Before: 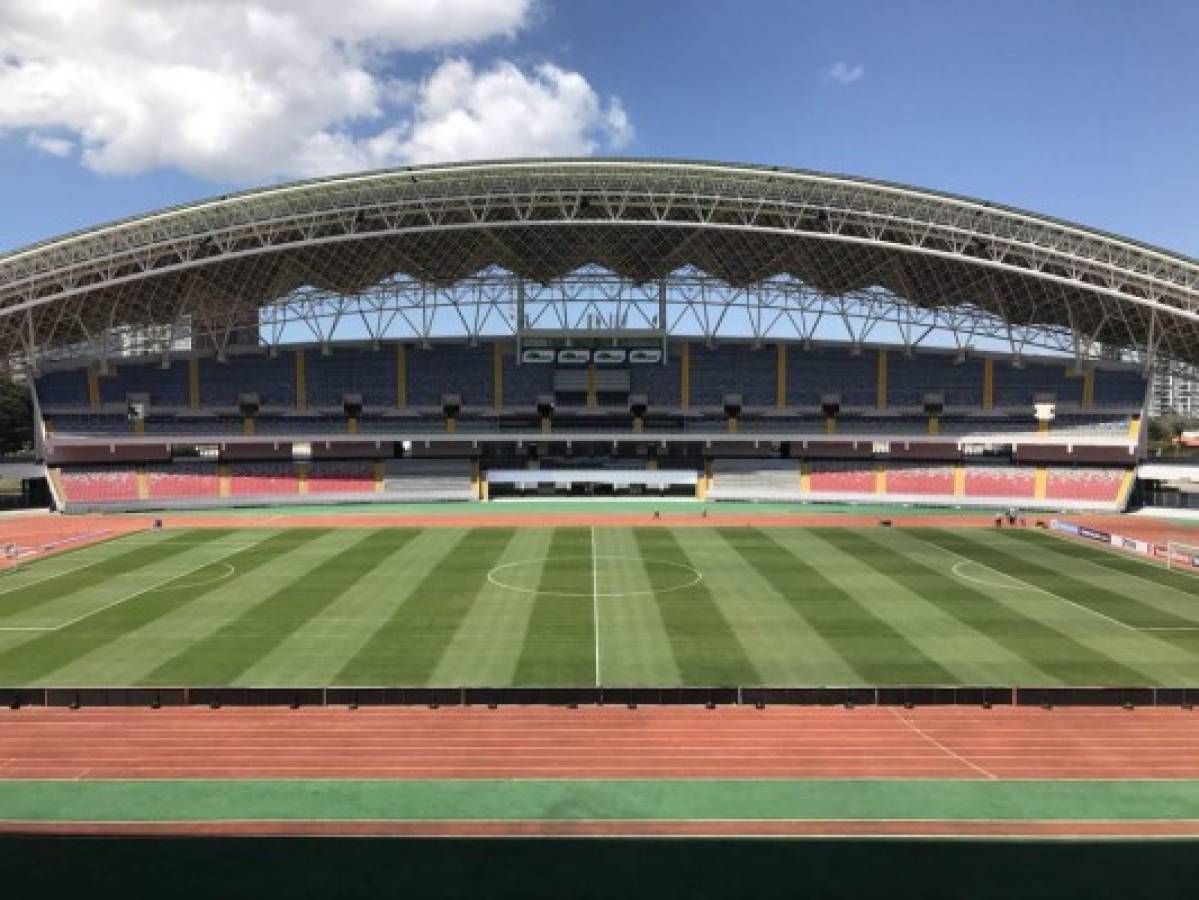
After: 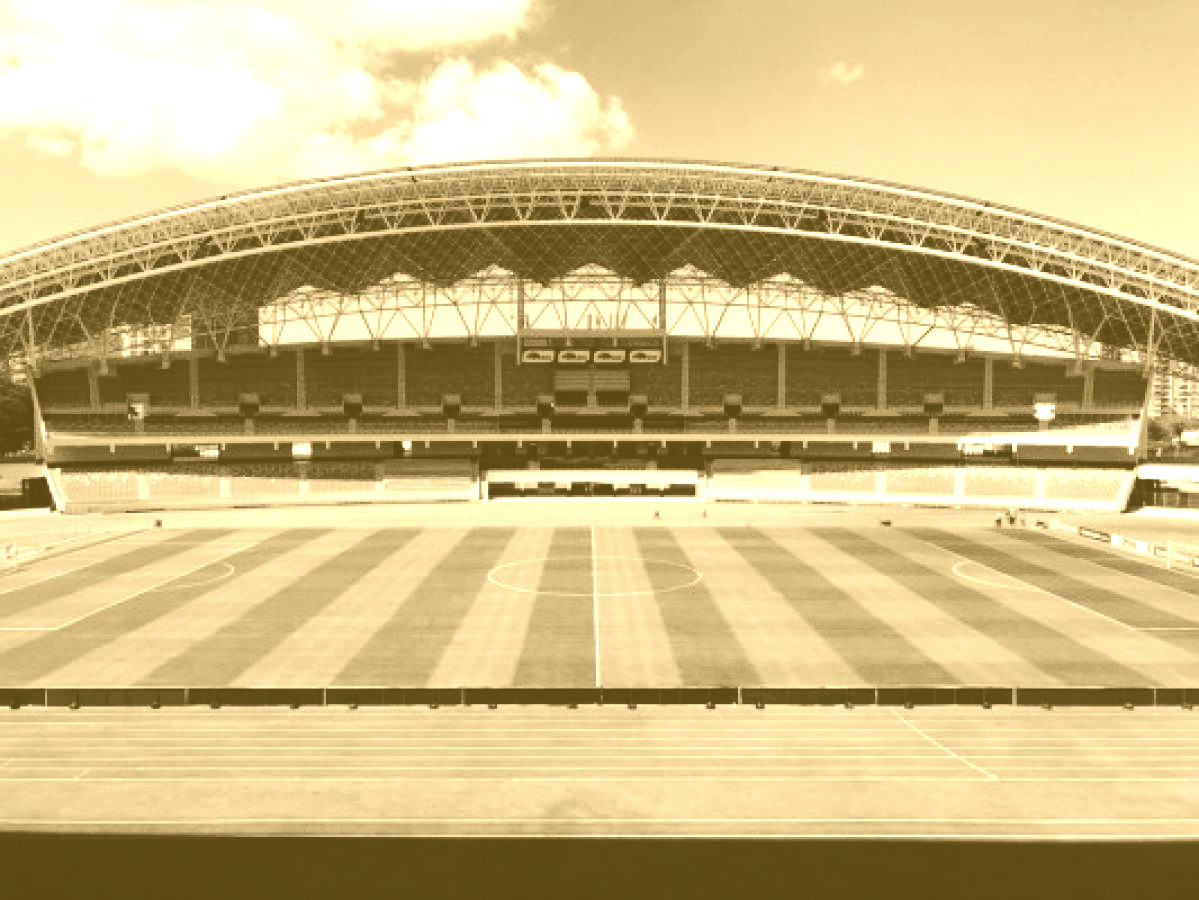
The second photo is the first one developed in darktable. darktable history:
color zones: curves: ch1 [(0, 0.469) (0.072, 0.457) (0.243, 0.494) (0.429, 0.5) (0.571, 0.5) (0.714, 0.5) (0.857, 0.5) (1, 0.469)]; ch2 [(0, 0.499) (0.143, 0.467) (0.242, 0.436) (0.429, 0.493) (0.571, 0.5) (0.714, 0.5) (0.857, 0.5) (1, 0.499)]
fill light: exposure -2 EV, width 8.6
colorize: hue 36°, source mix 100%
